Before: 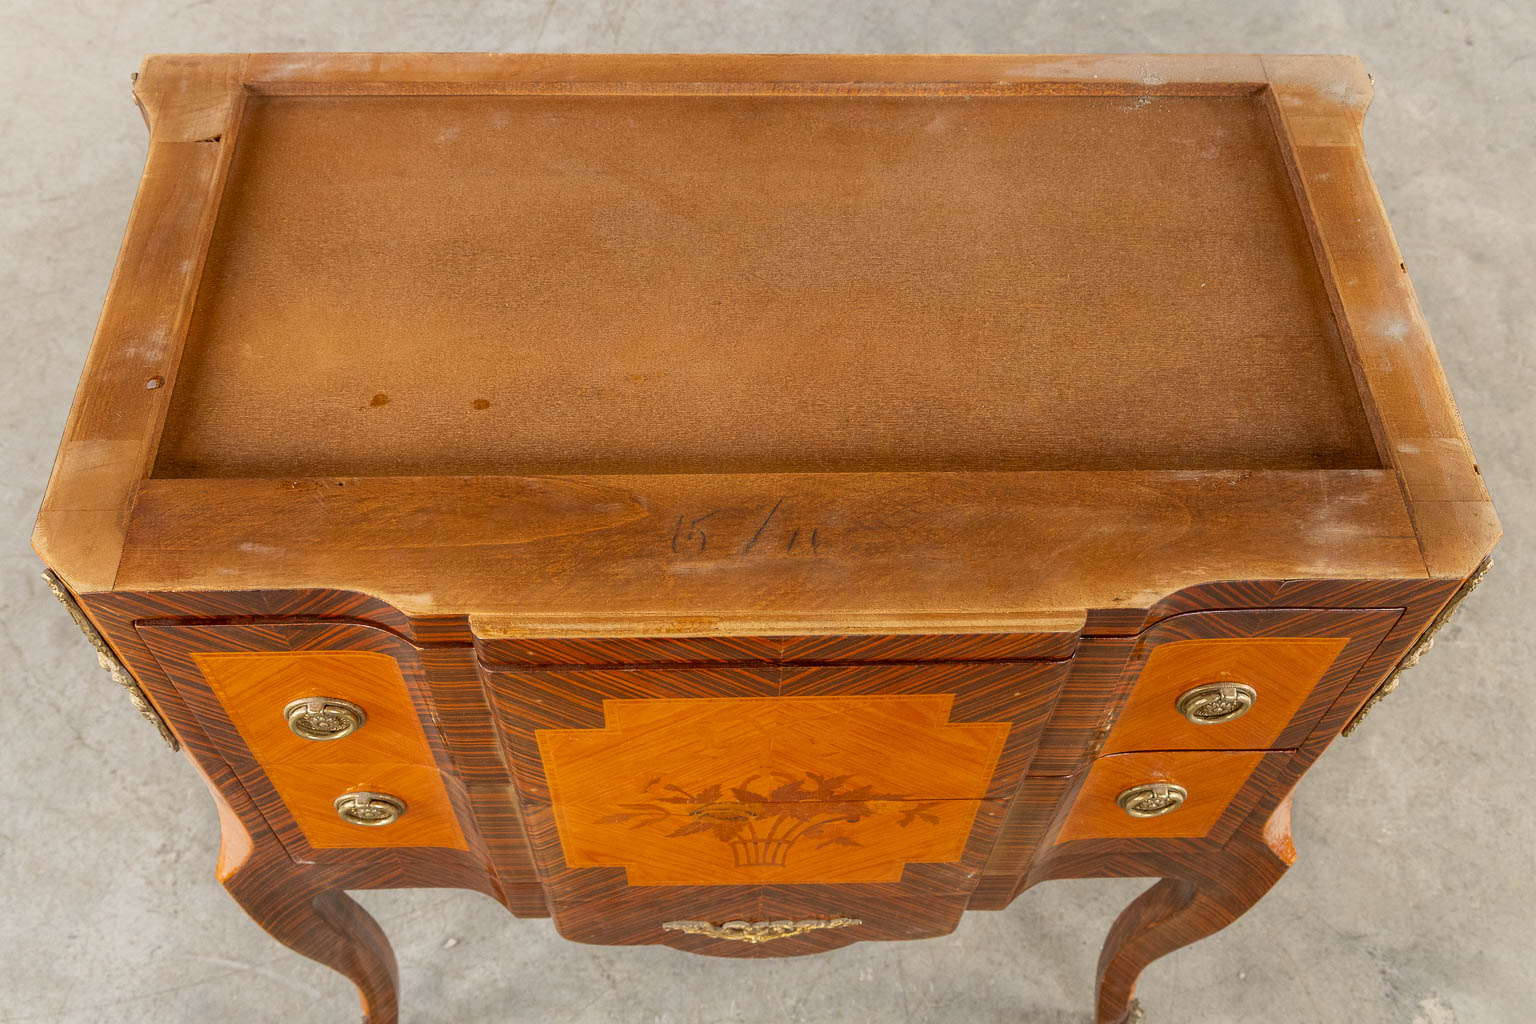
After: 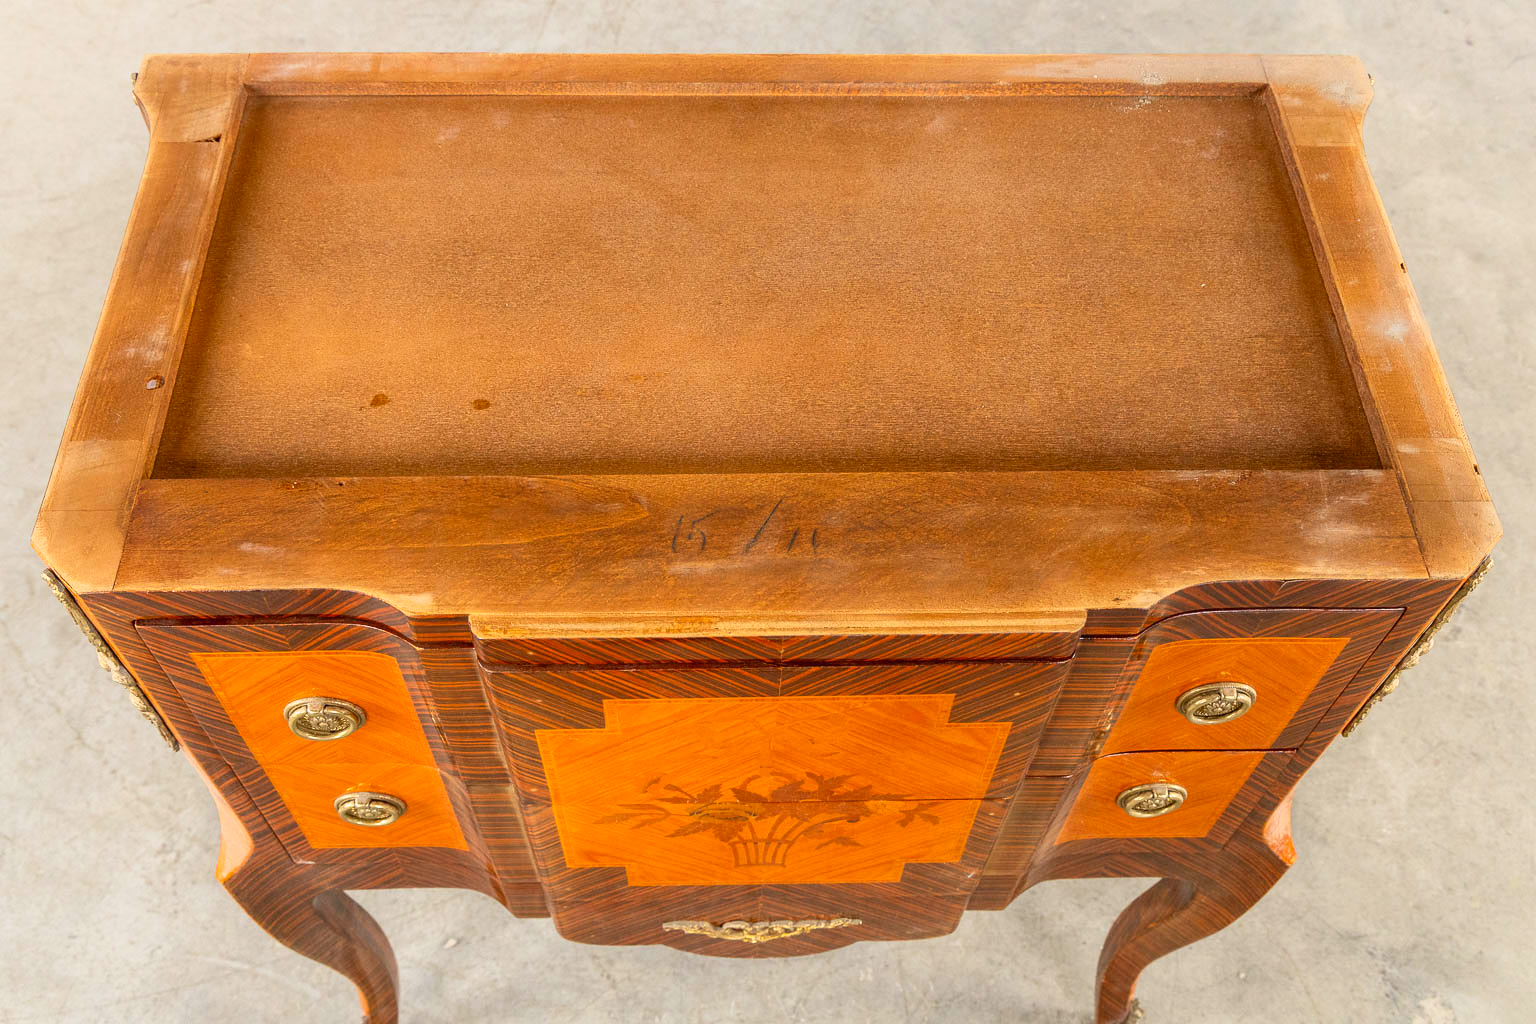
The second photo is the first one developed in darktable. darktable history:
contrast brightness saturation: contrast 0.197, brightness 0.155, saturation 0.225
